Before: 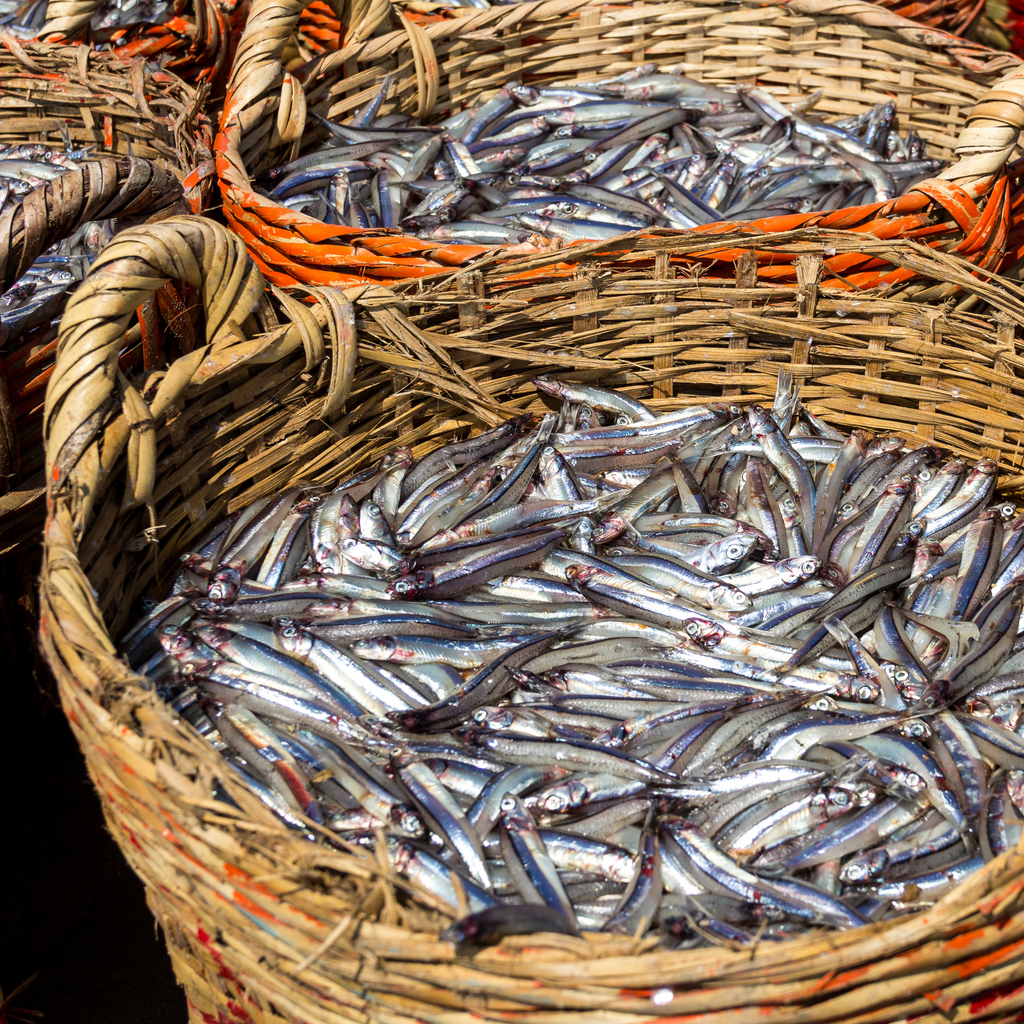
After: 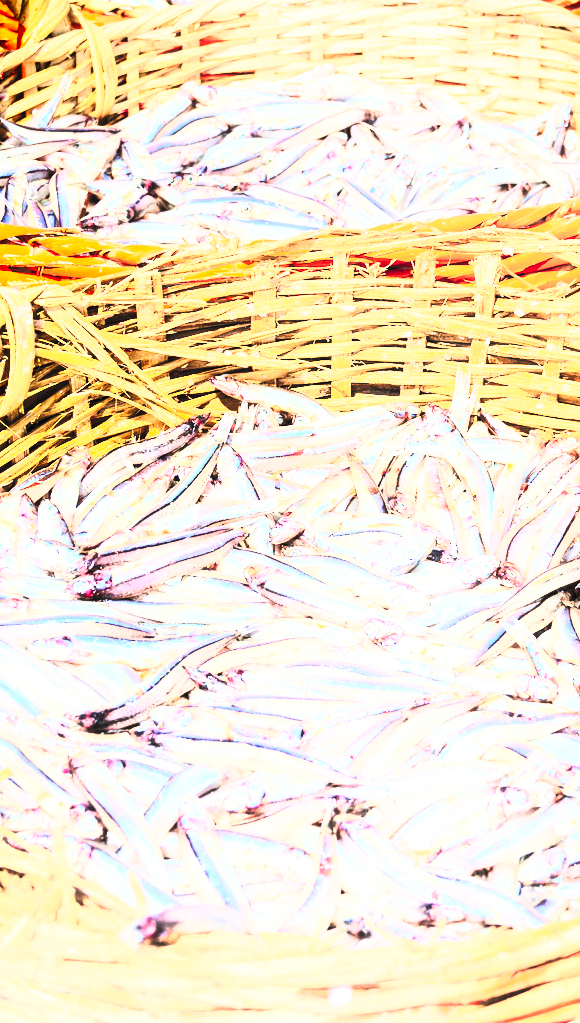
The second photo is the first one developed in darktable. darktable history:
crop: left 31.458%, top 0%, right 11.876%
contrast brightness saturation: contrast 0.83, brightness 0.59, saturation 0.59
base curve: curves: ch0 [(0, 0) (0.032, 0.025) (0.121, 0.166) (0.206, 0.329) (0.605, 0.79) (1, 1)], preserve colors none
tone equalizer: -7 EV 0.15 EV, -6 EV 0.6 EV, -5 EV 1.15 EV, -4 EV 1.33 EV, -3 EV 1.15 EV, -2 EV 0.6 EV, -1 EV 0.15 EV, mask exposure compensation -0.5 EV
shadows and highlights: shadows -54.3, highlights 86.09, soften with gaussian
